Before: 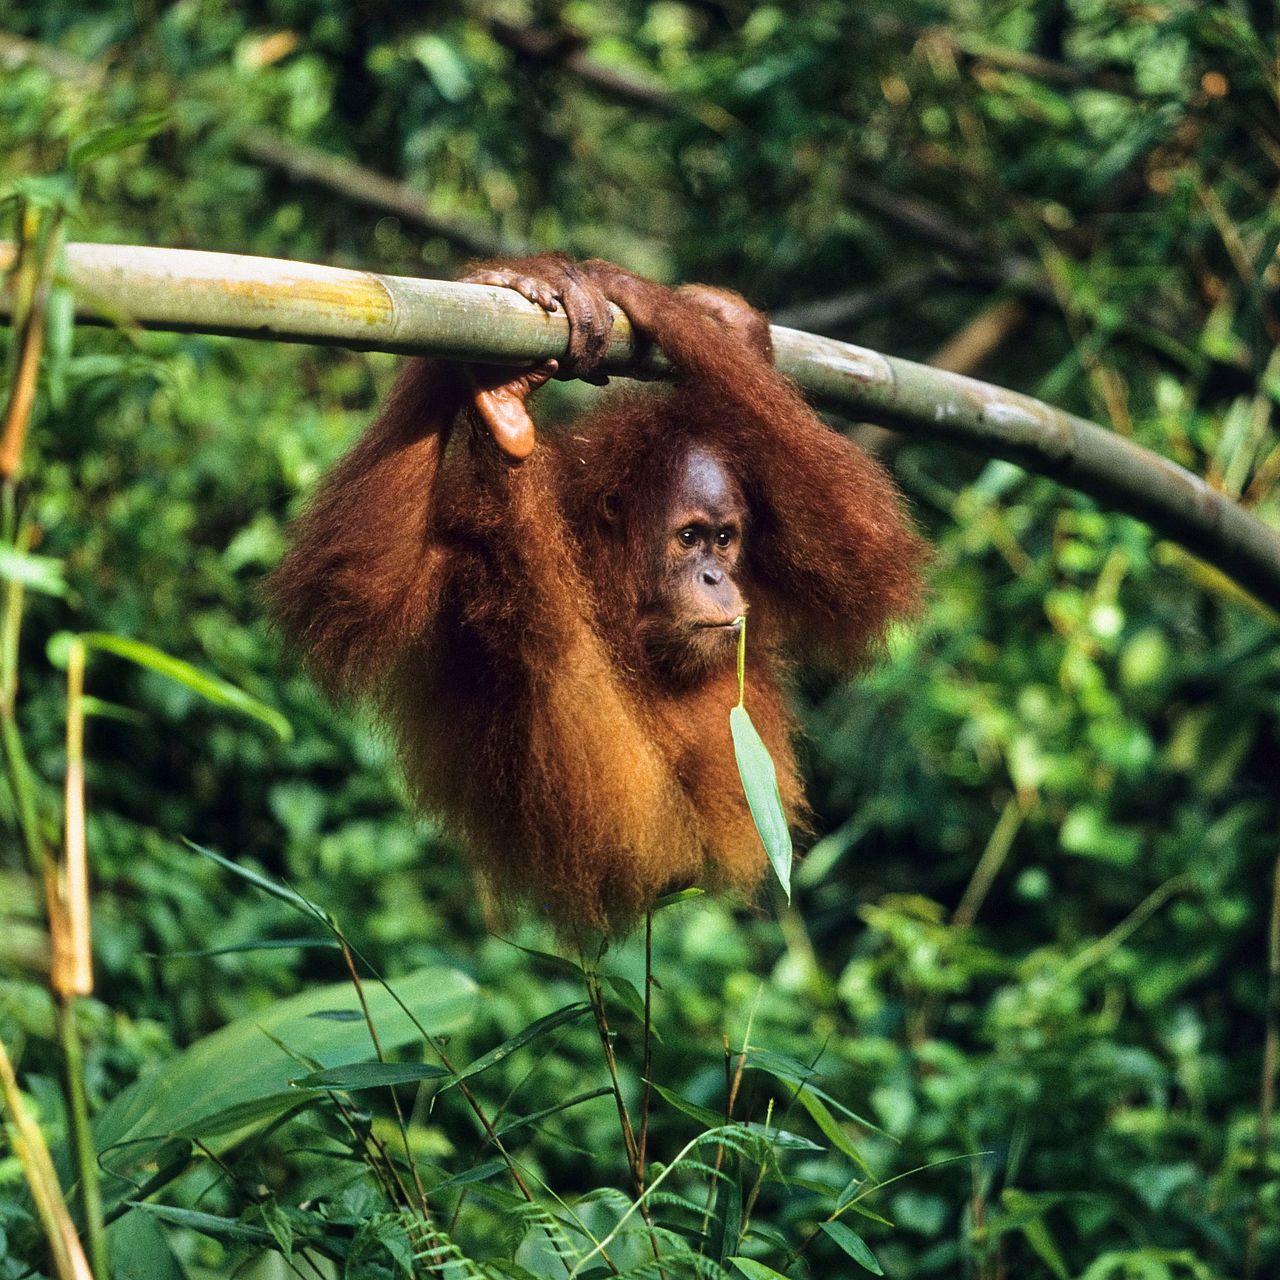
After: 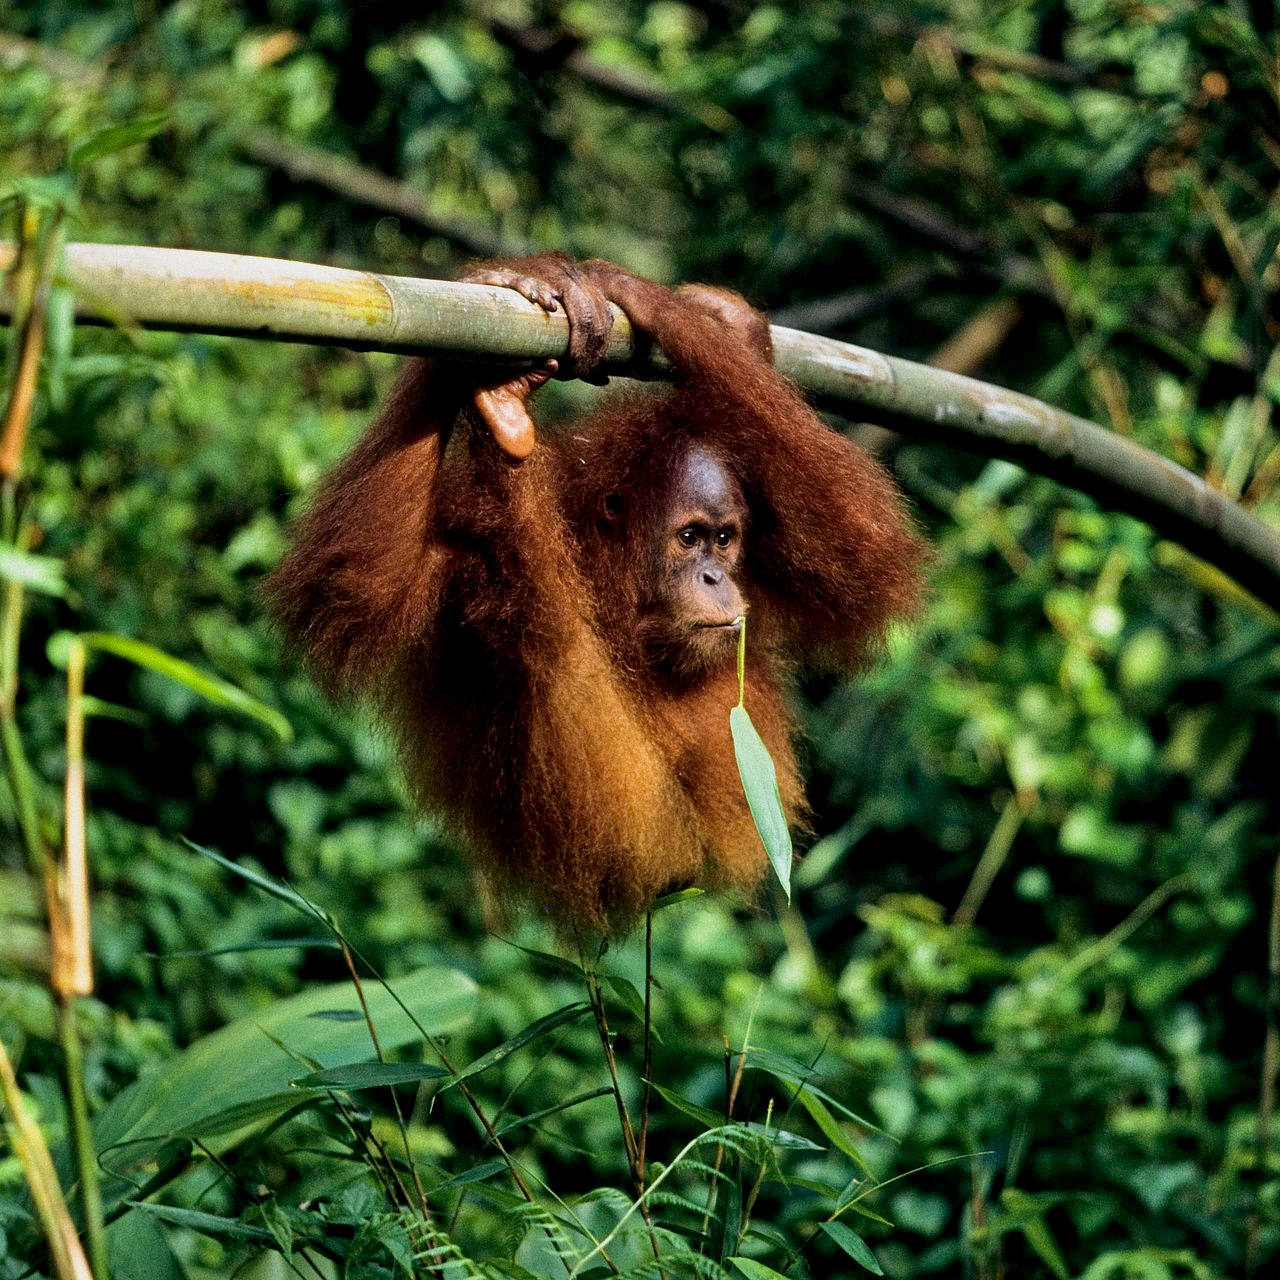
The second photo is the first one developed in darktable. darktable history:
exposure: black level correction 0.009, exposure -0.159 EV, compensate highlight preservation false
color zones: curves: ch0 [(0, 0.5) (0.143, 0.5) (0.286, 0.5) (0.429, 0.5) (0.62, 0.489) (0.714, 0.445) (0.844, 0.496) (1, 0.5)]; ch1 [(0, 0.5) (0.143, 0.5) (0.286, 0.5) (0.429, 0.5) (0.571, 0.5) (0.714, 0.523) (0.857, 0.5) (1, 0.5)]
